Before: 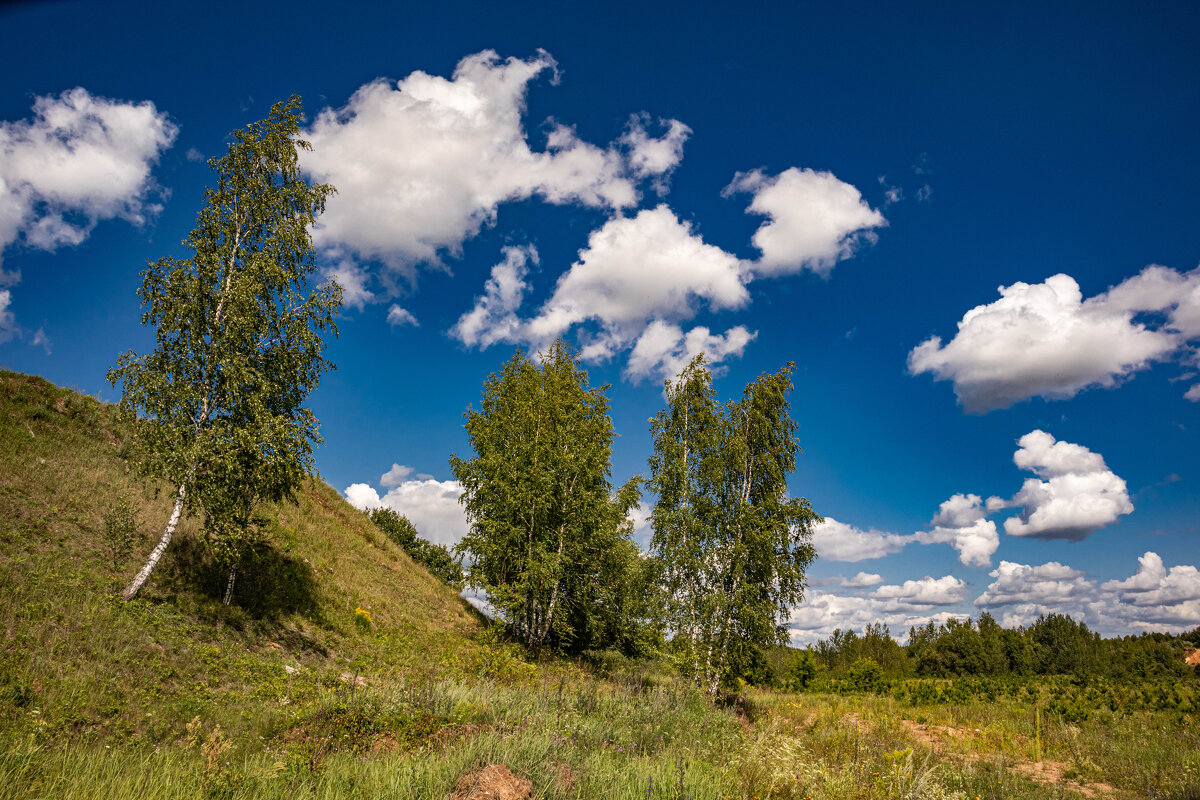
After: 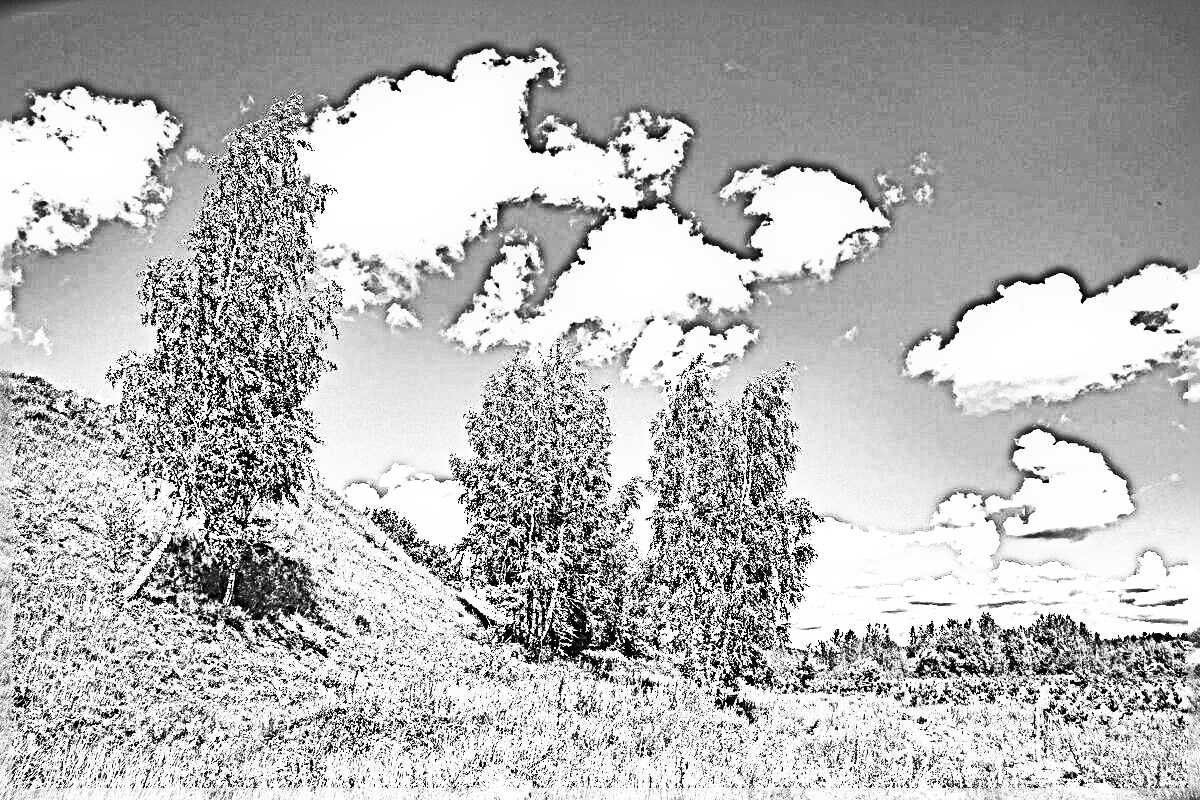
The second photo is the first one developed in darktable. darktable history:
base curve: curves: ch0 [(0, 0) (0.026, 0.03) (0.109, 0.232) (0.351, 0.748) (0.669, 0.968) (1, 1)], preserve colors none
color calibration: illuminant as shot in camera, x 0.37, y 0.382, temperature 4313.32 K
monochrome: on, module defaults
sharpen: radius 6.3, amount 1.8, threshold 0
tone curve: curves: ch0 [(0, 0) (0.003, 0.01) (0.011, 0.017) (0.025, 0.035) (0.044, 0.068) (0.069, 0.109) (0.1, 0.144) (0.136, 0.185) (0.177, 0.231) (0.224, 0.279) (0.277, 0.346) (0.335, 0.42) (0.399, 0.5) (0.468, 0.603) (0.543, 0.712) (0.623, 0.808) (0.709, 0.883) (0.801, 0.957) (0.898, 0.993) (1, 1)], preserve colors none
exposure: black level correction -0.005, exposure 1 EV, compensate highlight preservation false
